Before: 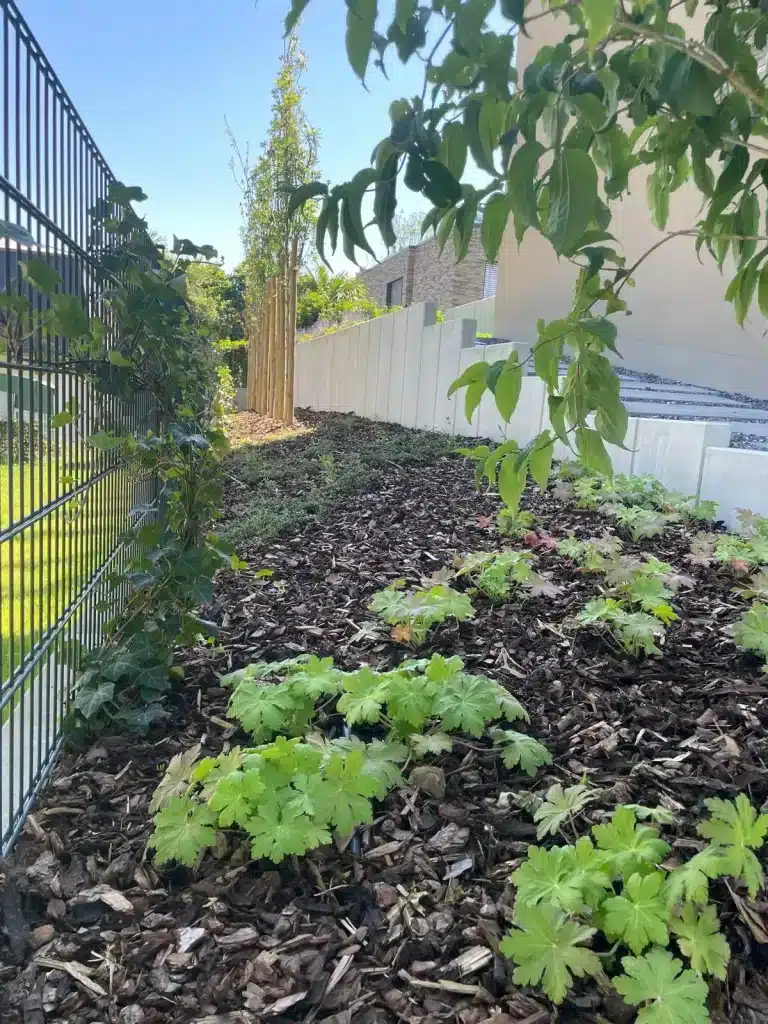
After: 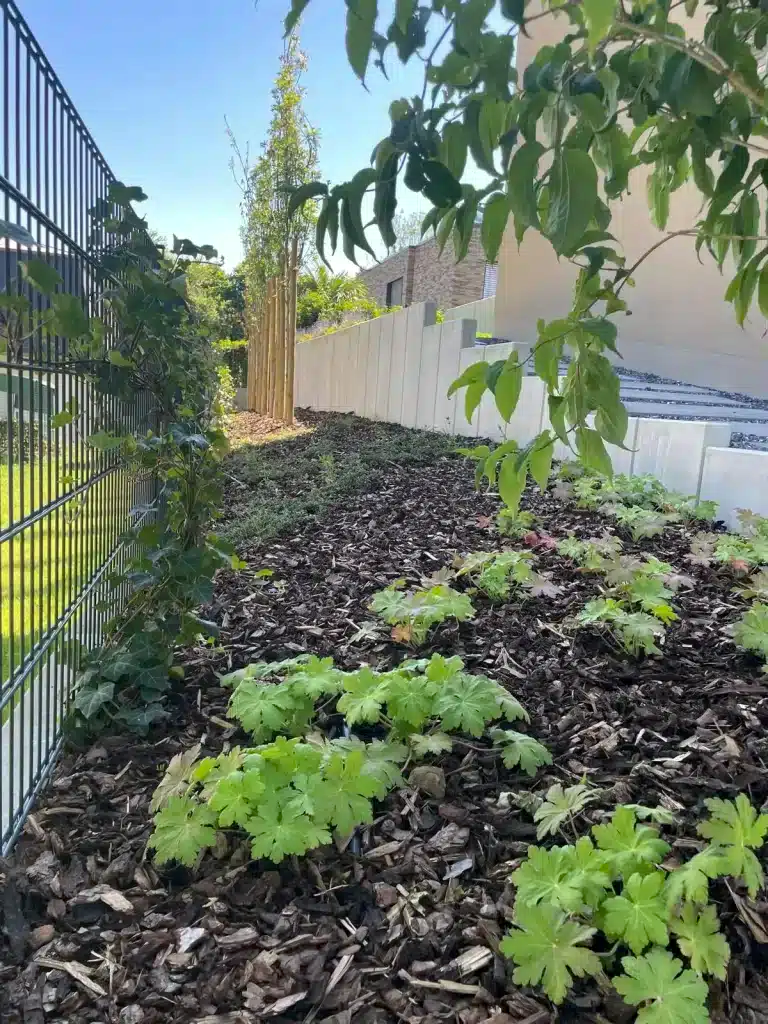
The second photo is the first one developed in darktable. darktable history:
levels: levels [0, 0.51, 1]
haze removal: compatibility mode true, adaptive false
